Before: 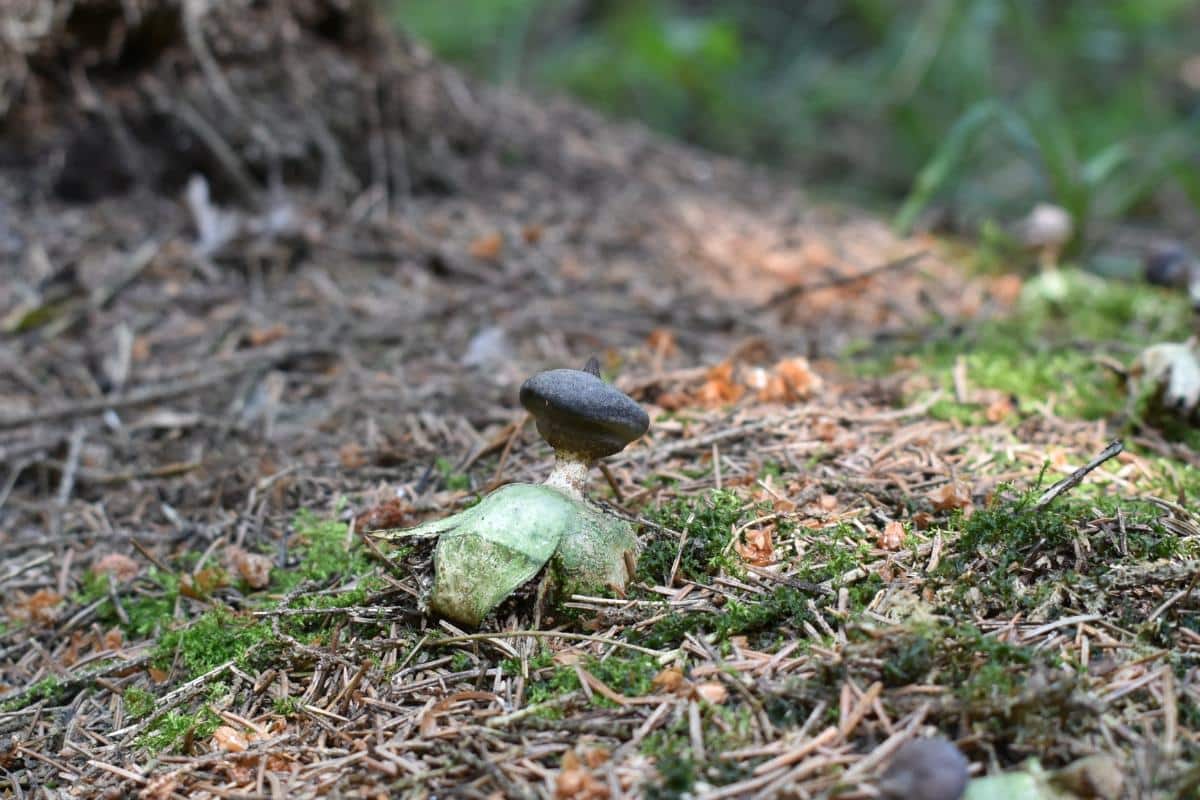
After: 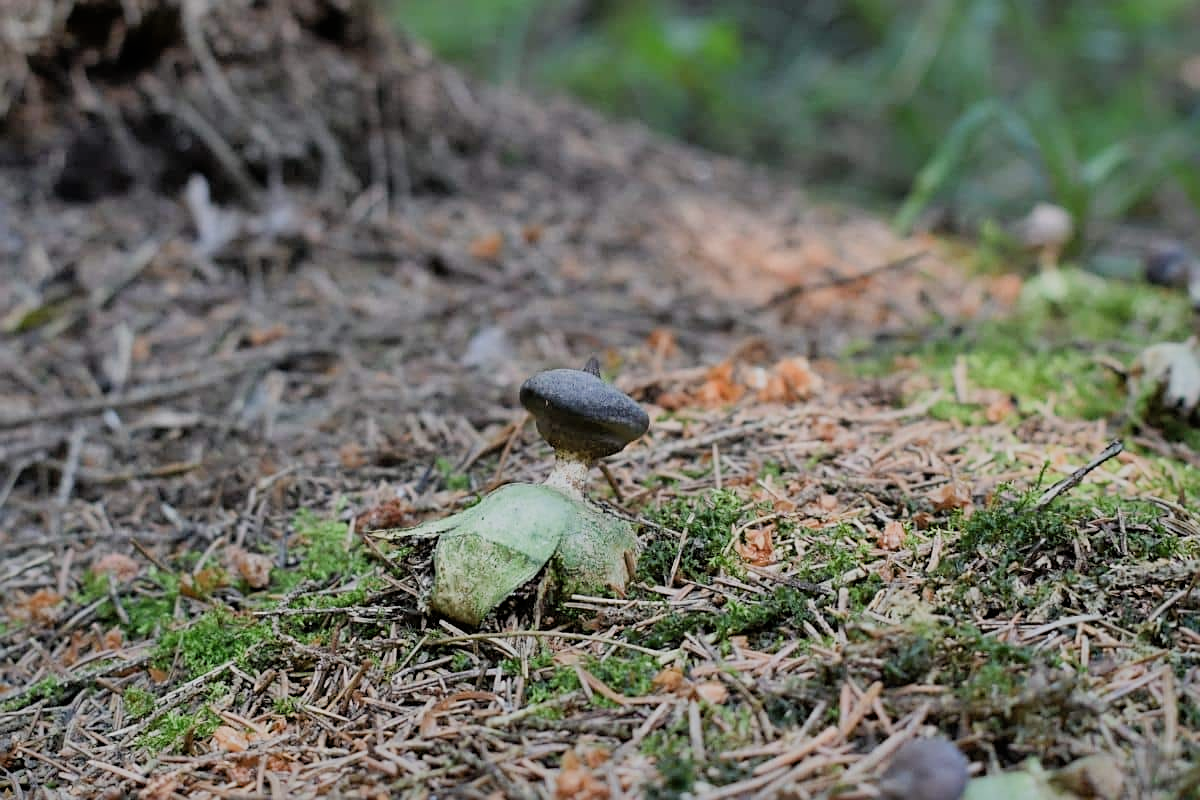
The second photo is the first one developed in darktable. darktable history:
shadows and highlights: on, module defaults
sharpen: amount 0.49
filmic rgb: black relative exposure -7.65 EV, white relative exposure 4.56 EV, threshold 2.94 EV, hardness 3.61, enable highlight reconstruction true
